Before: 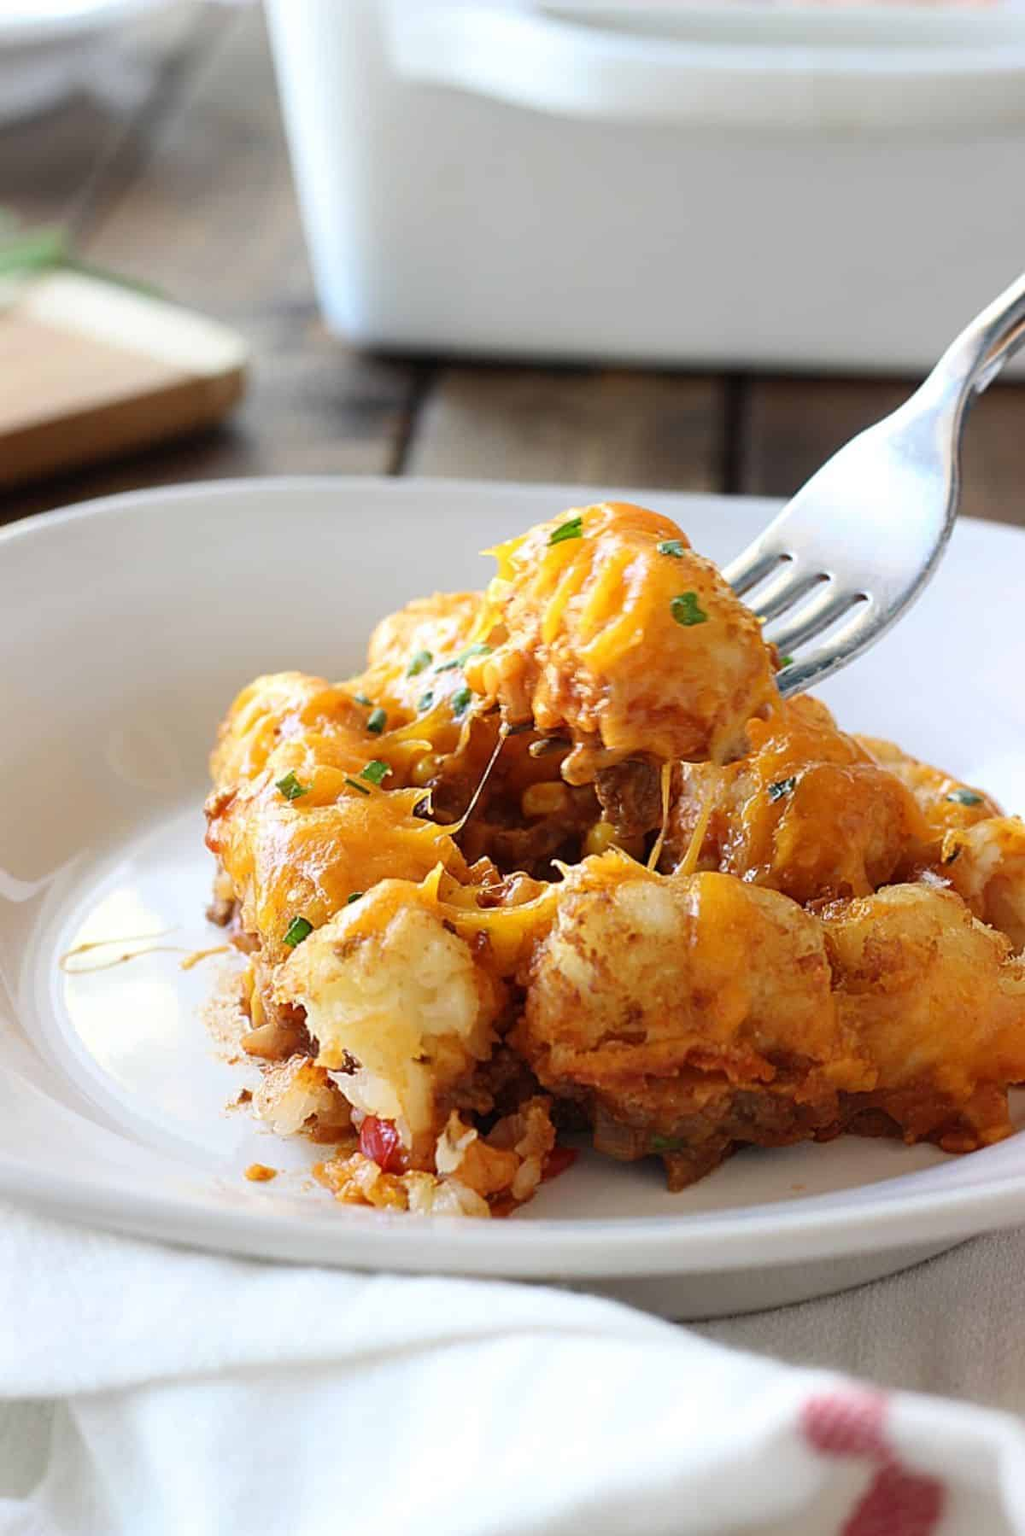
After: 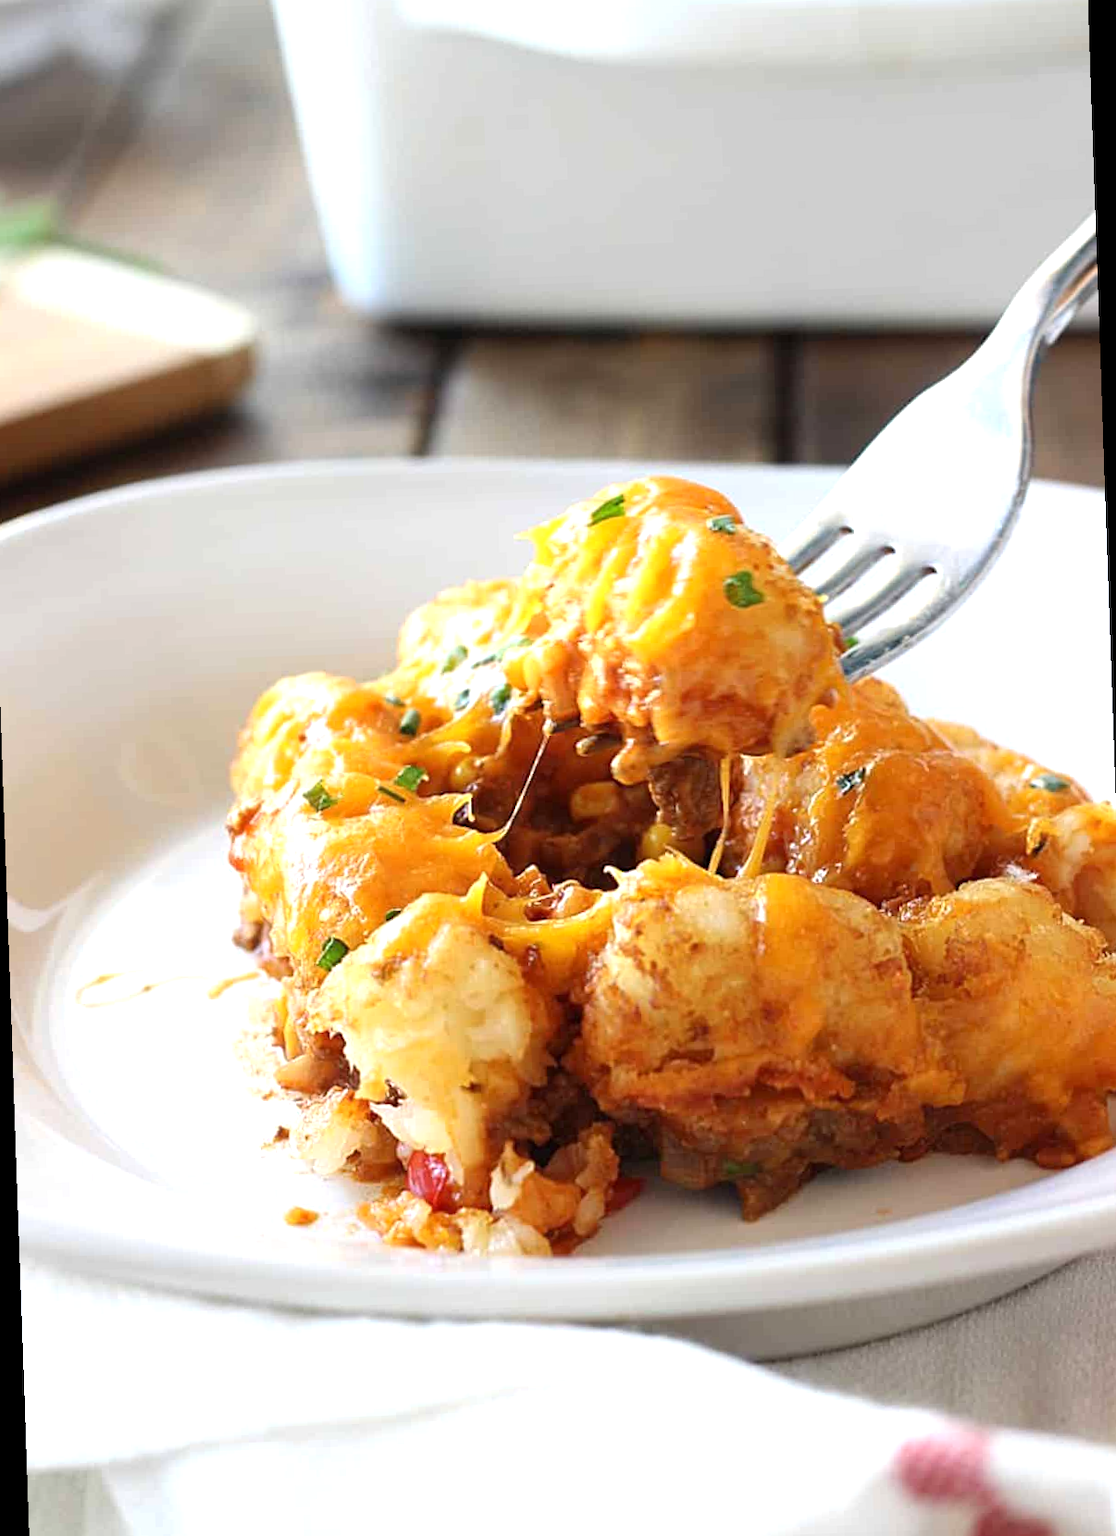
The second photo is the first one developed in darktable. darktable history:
rotate and perspective: rotation -2°, crop left 0.022, crop right 0.978, crop top 0.049, crop bottom 0.951
exposure: exposure 0.485 EV, compensate highlight preservation false
